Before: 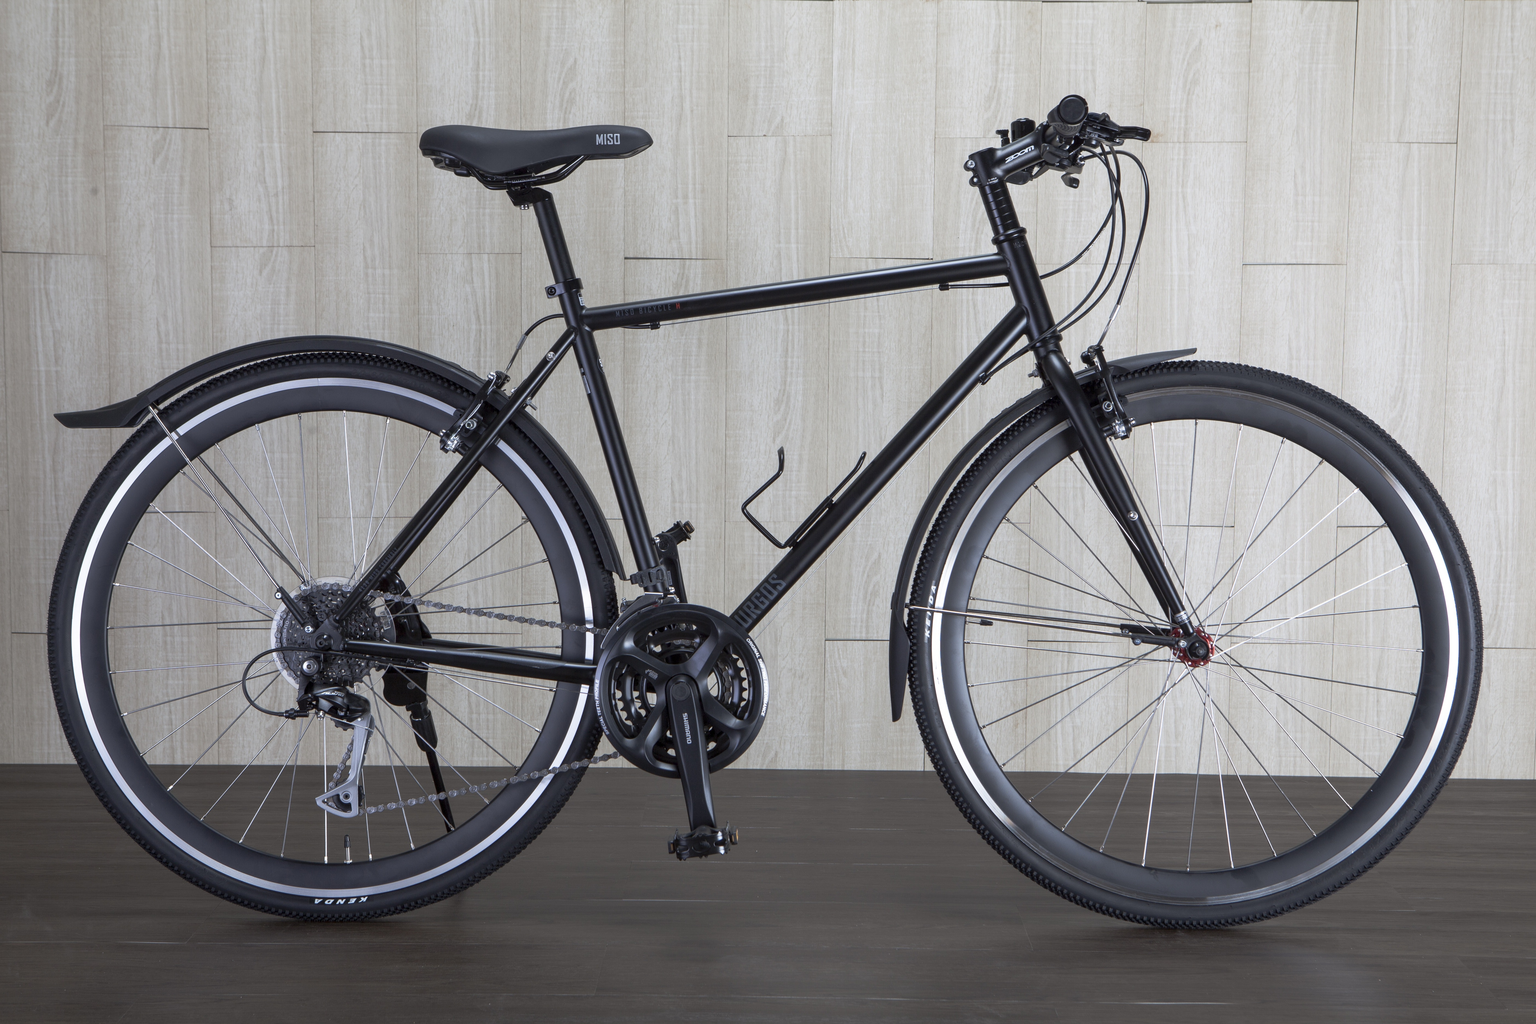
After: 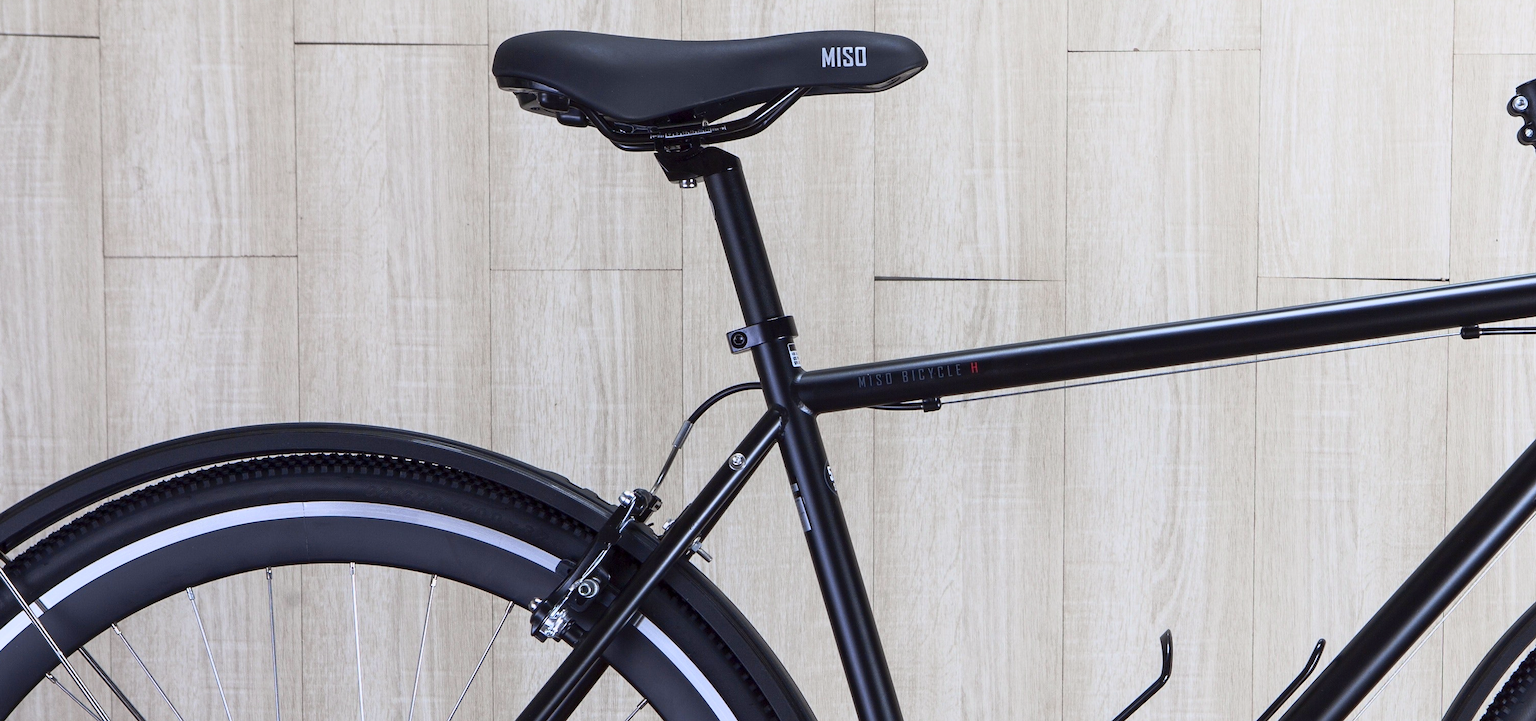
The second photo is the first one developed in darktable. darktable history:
crop: left 10.121%, top 10.631%, right 36.218%, bottom 51.526%
tone curve: curves: ch0 [(0, 0.001) (0.139, 0.096) (0.311, 0.278) (0.495, 0.531) (0.718, 0.816) (0.841, 0.909) (1, 0.967)]; ch1 [(0, 0) (0.272, 0.249) (0.388, 0.385) (0.469, 0.456) (0.495, 0.497) (0.538, 0.554) (0.578, 0.605) (0.707, 0.778) (1, 1)]; ch2 [(0, 0) (0.125, 0.089) (0.353, 0.329) (0.443, 0.408) (0.502, 0.499) (0.557, 0.542) (0.608, 0.635) (1, 1)], color space Lab, independent channels, preserve colors none
sharpen: radius 1, threshold 1
